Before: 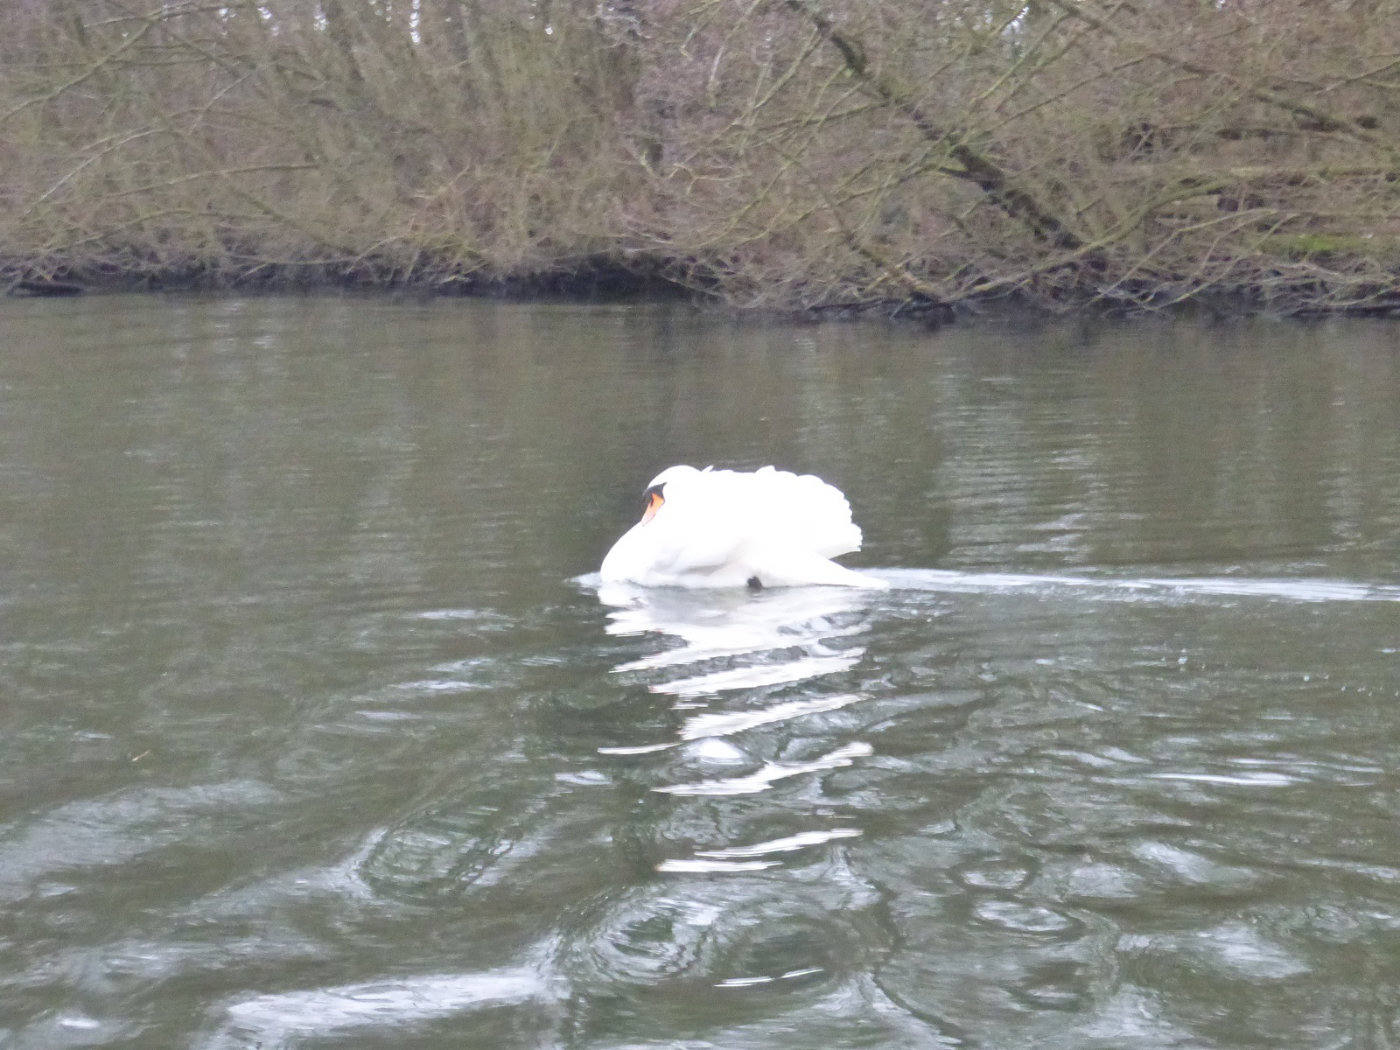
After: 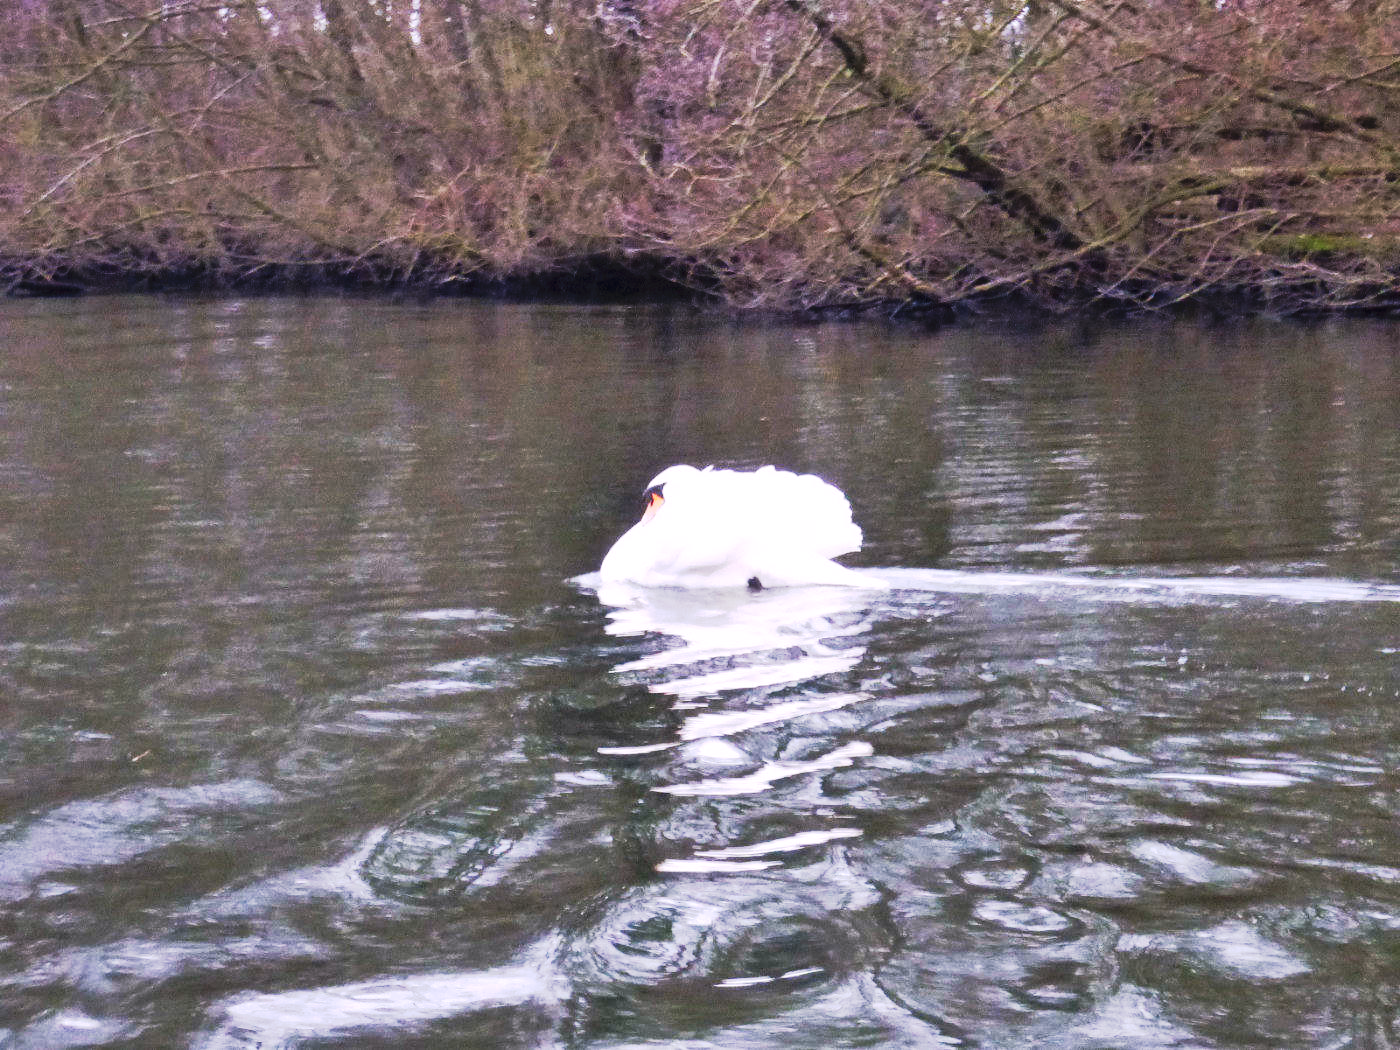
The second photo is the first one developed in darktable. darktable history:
tone curve: curves: ch0 [(0, 0) (0.003, 0.005) (0.011, 0.006) (0.025, 0.004) (0.044, 0.004) (0.069, 0.007) (0.1, 0.014) (0.136, 0.018) (0.177, 0.034) (0.224, 0.065) (0.277, 0.089) (0.335, 0.143) (0.399, 0.219) (0.468, 0.327) (0.543, 0.455) (0.623, 0.63) (0.709, 0.786) (0.801, 0.87) (0.898, 0.922) (1, 1)], preserve colors none
white balance: red 1.05, blue 1.072
